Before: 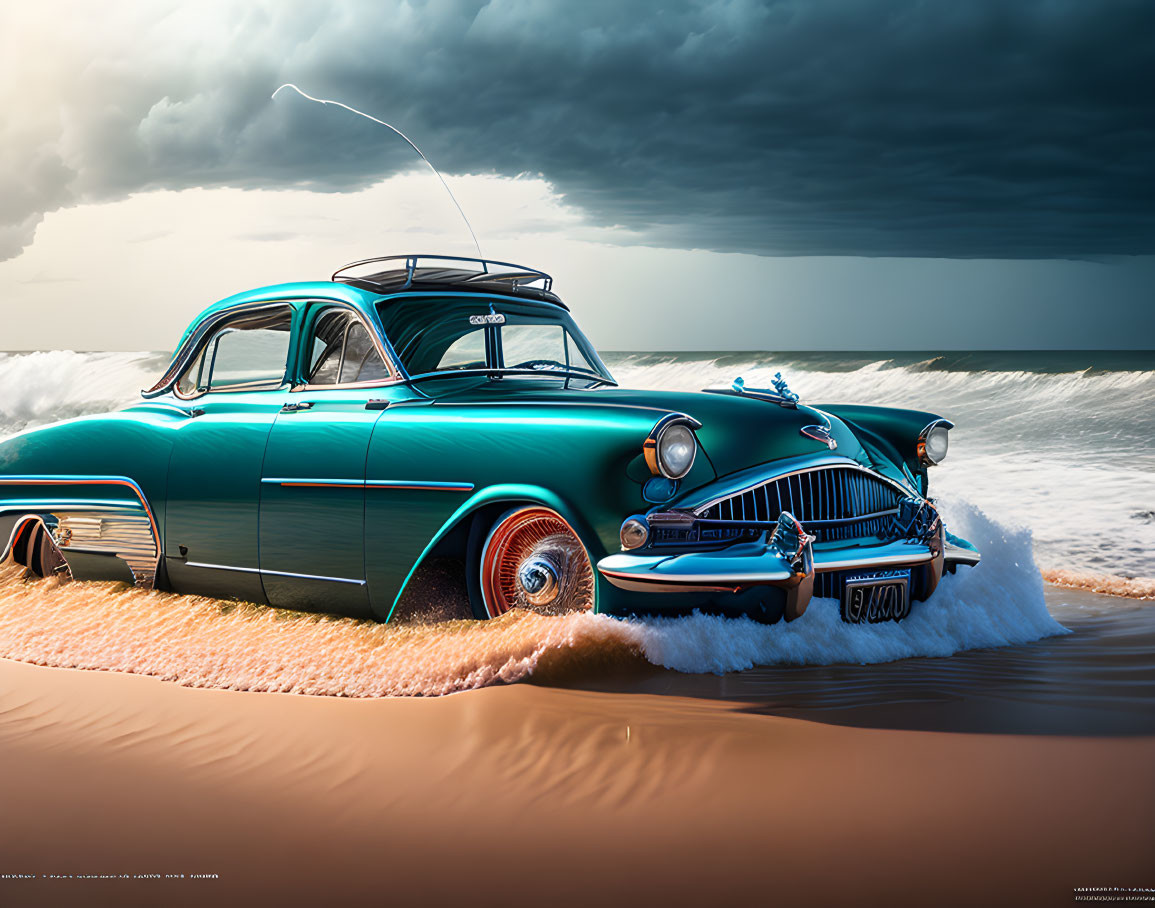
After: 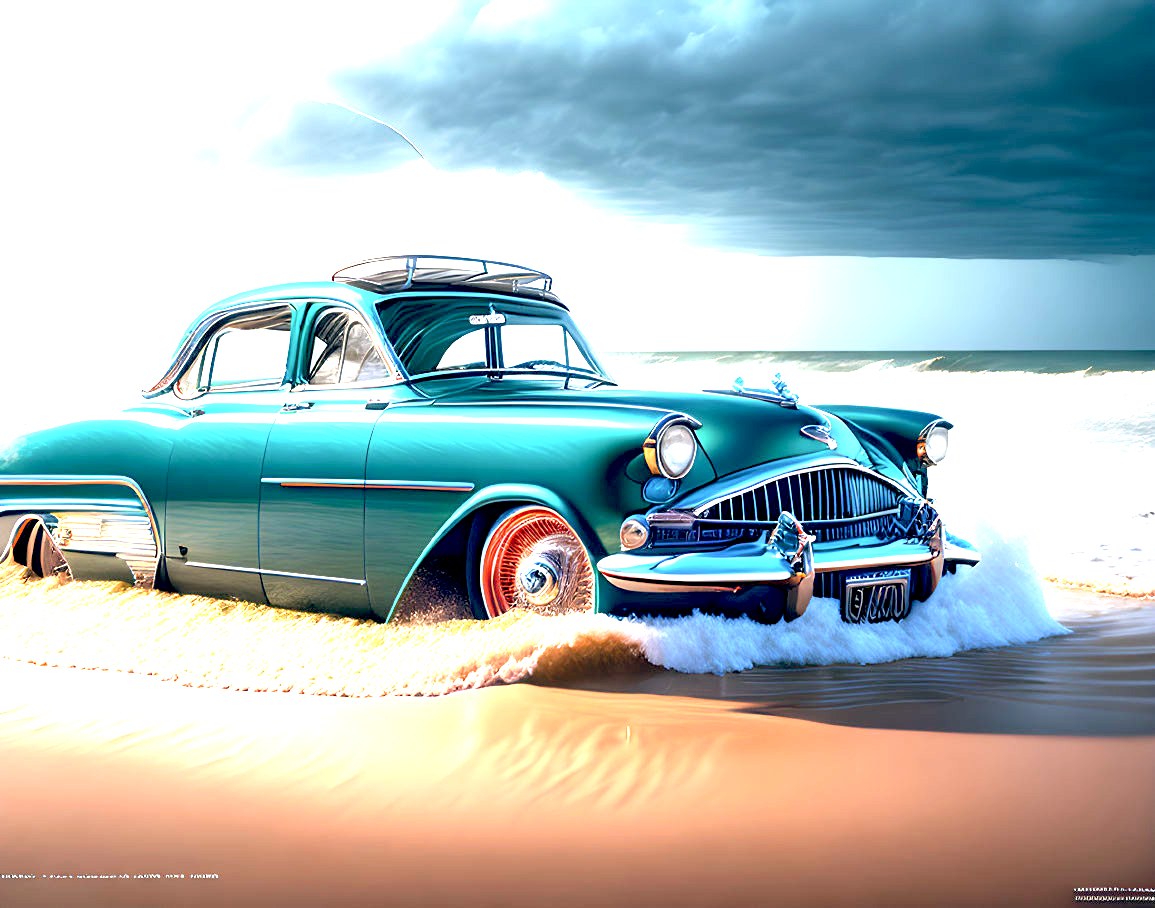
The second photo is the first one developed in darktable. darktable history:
color balance: lift [0.975, 0.993, 1, 1.015], gamma [1.1, 1, 1, 0.945], gain [1, 1.04, 1, 0.95]
exposure: exposure 2 EV, compensate highlight preservation false
white balance: red 0.976, blue 1.04
